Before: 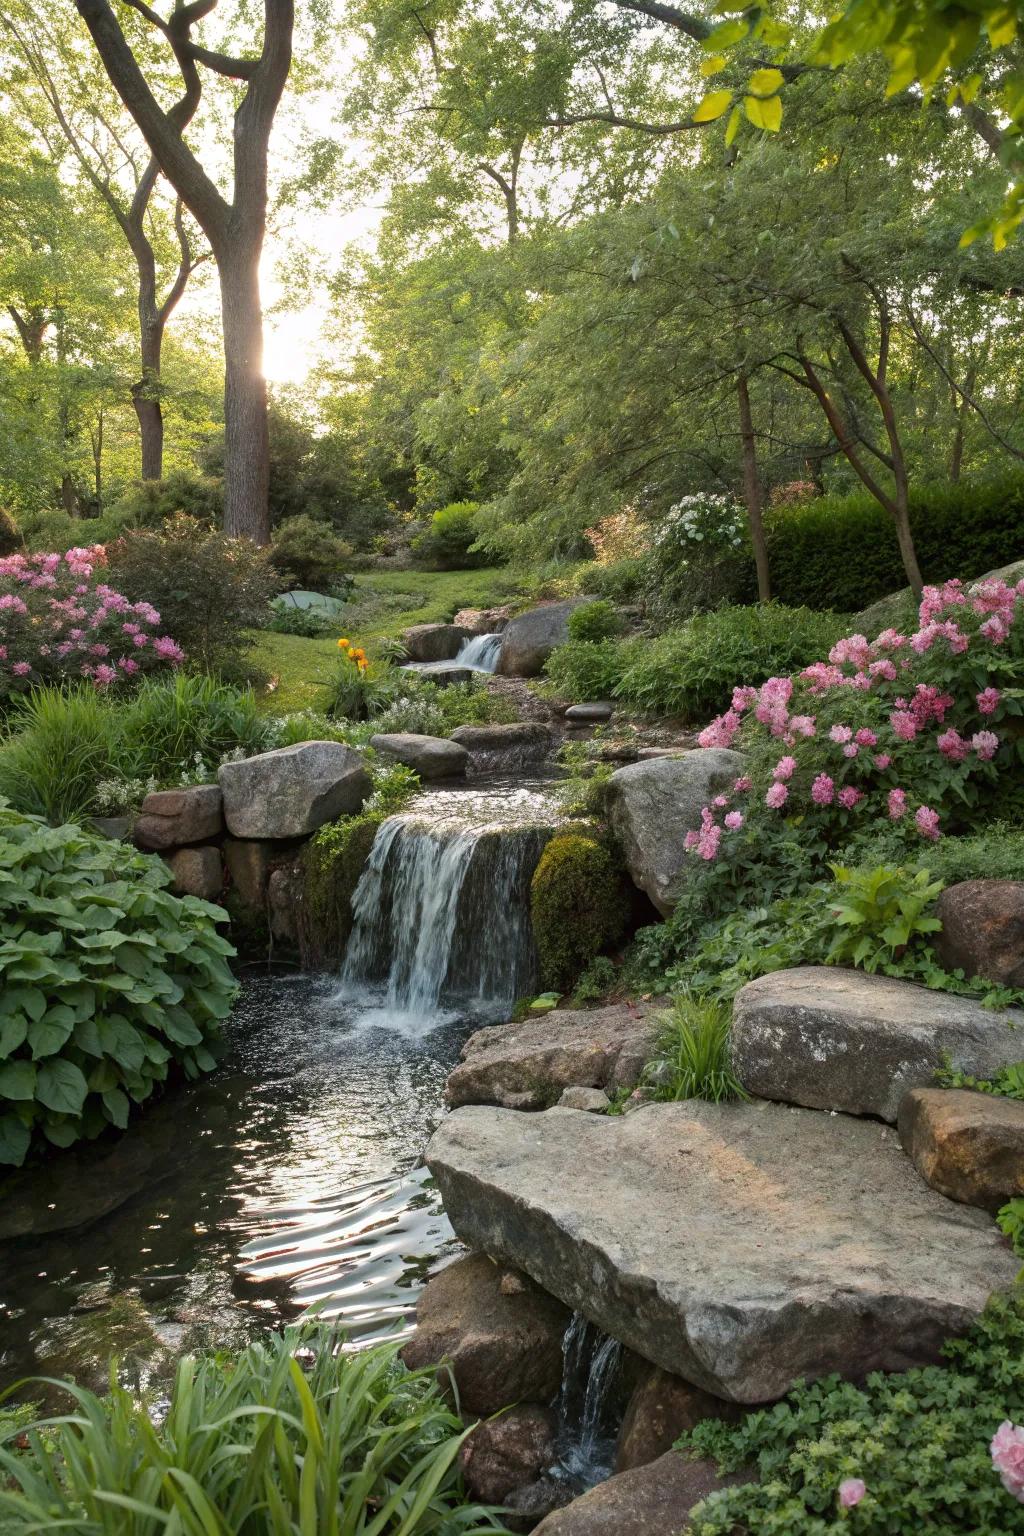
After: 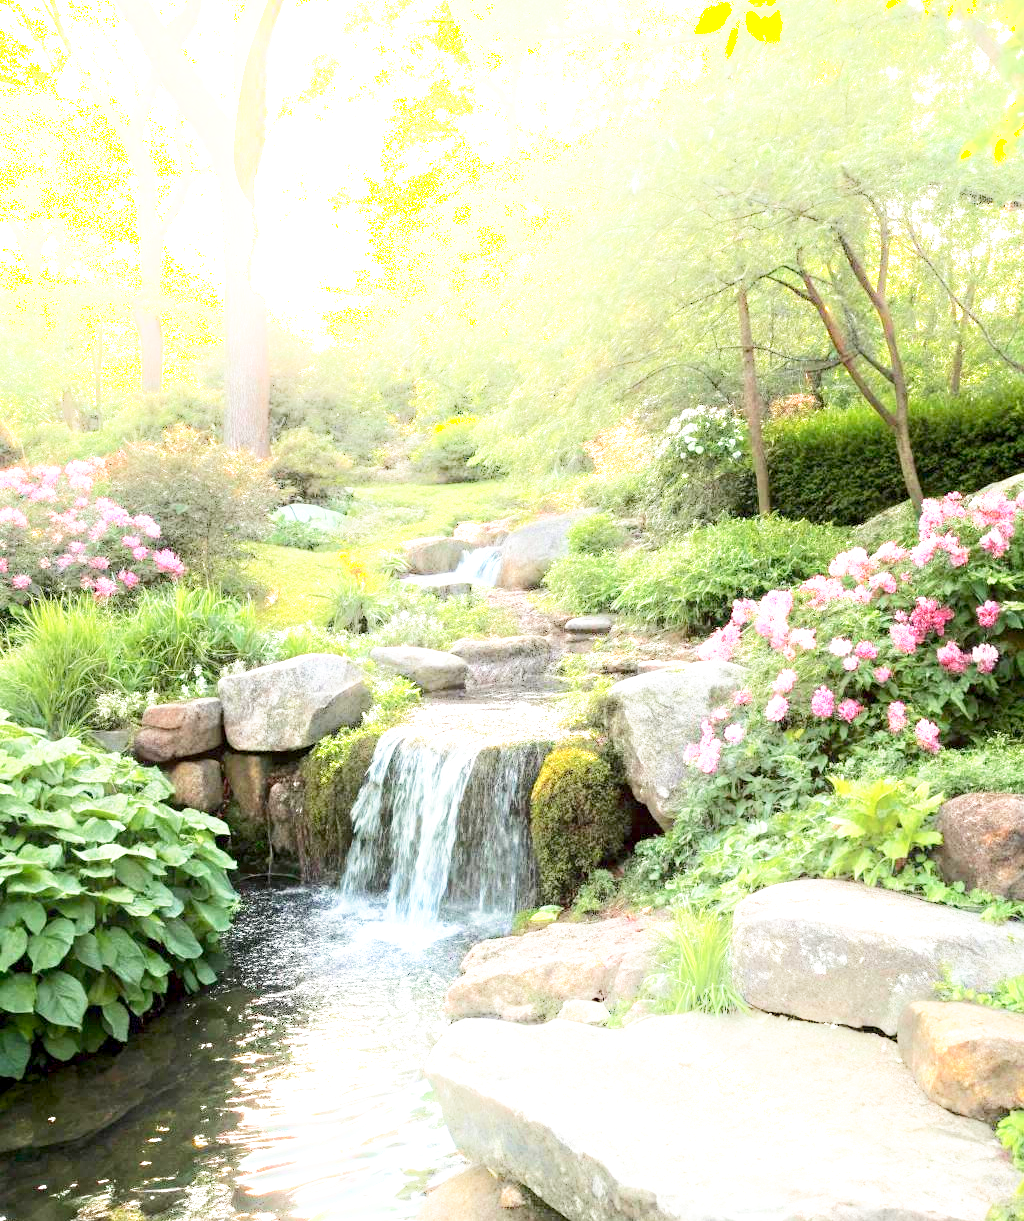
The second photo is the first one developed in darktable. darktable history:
base curve: curves: ch0 [(0, 0) (0.579, 0.807) (1, 1)], preserve colors none
exposure: black level correction 0.001, exposure 1.859 EV, compensate exposure bias true, compensate highlight preservation false
shadows and highlights: shadows -89.05, highlights 89.18, soften with gaussian
crop and rotate: top 5.667%, bottom 14.807%
